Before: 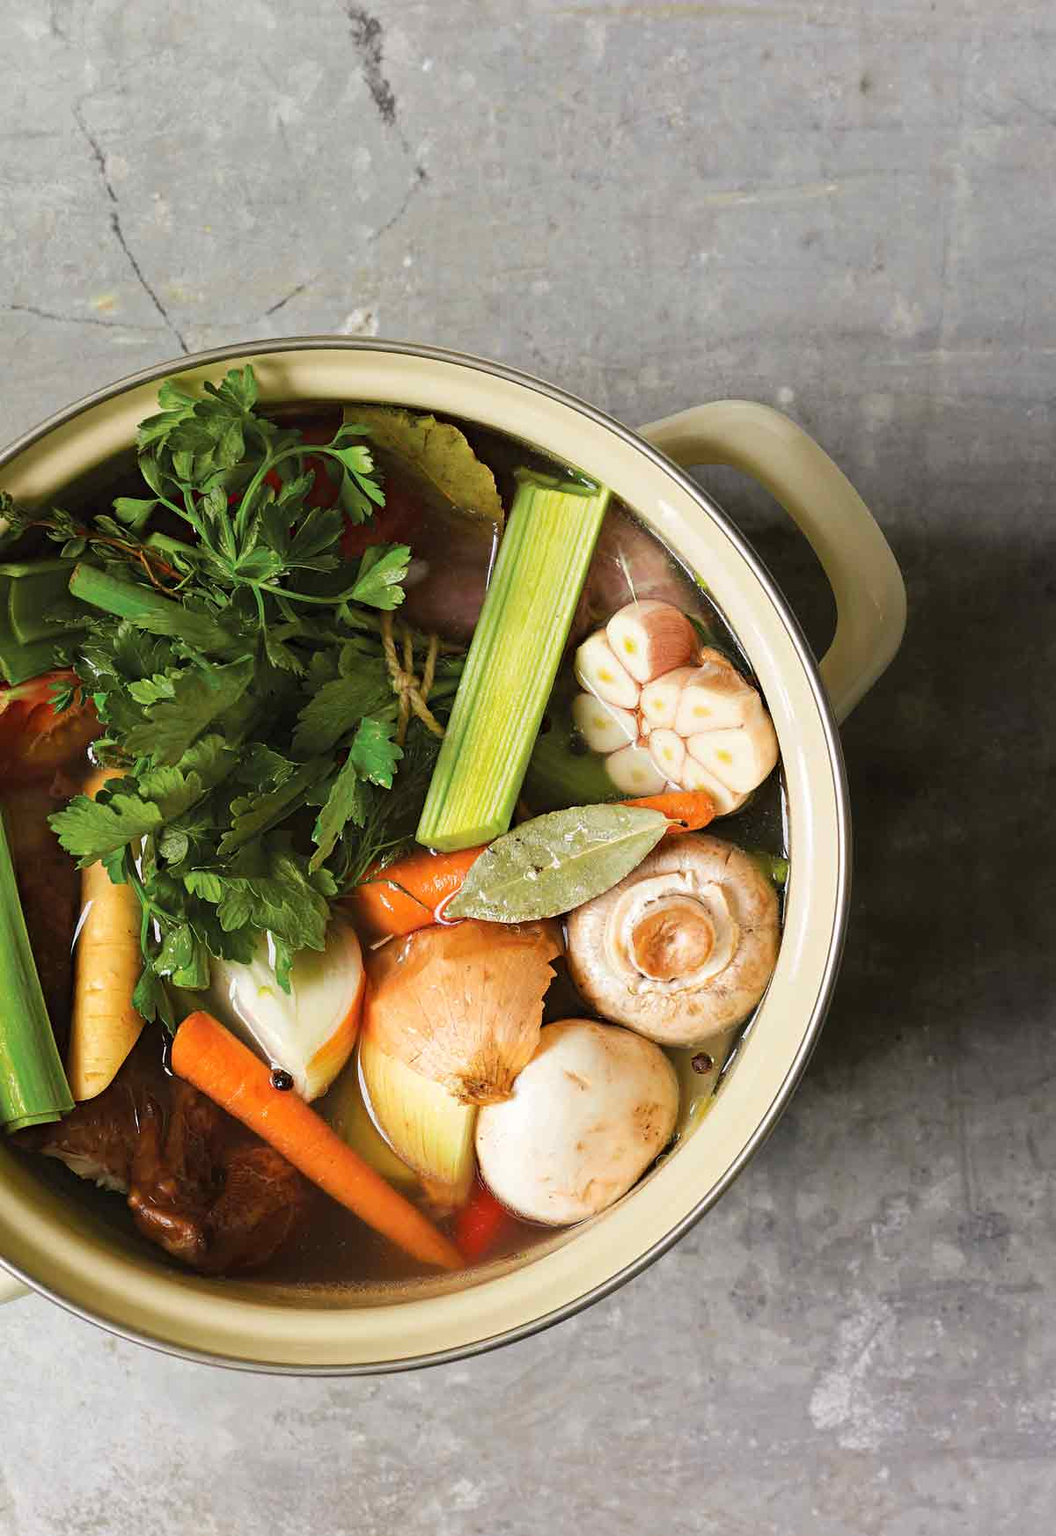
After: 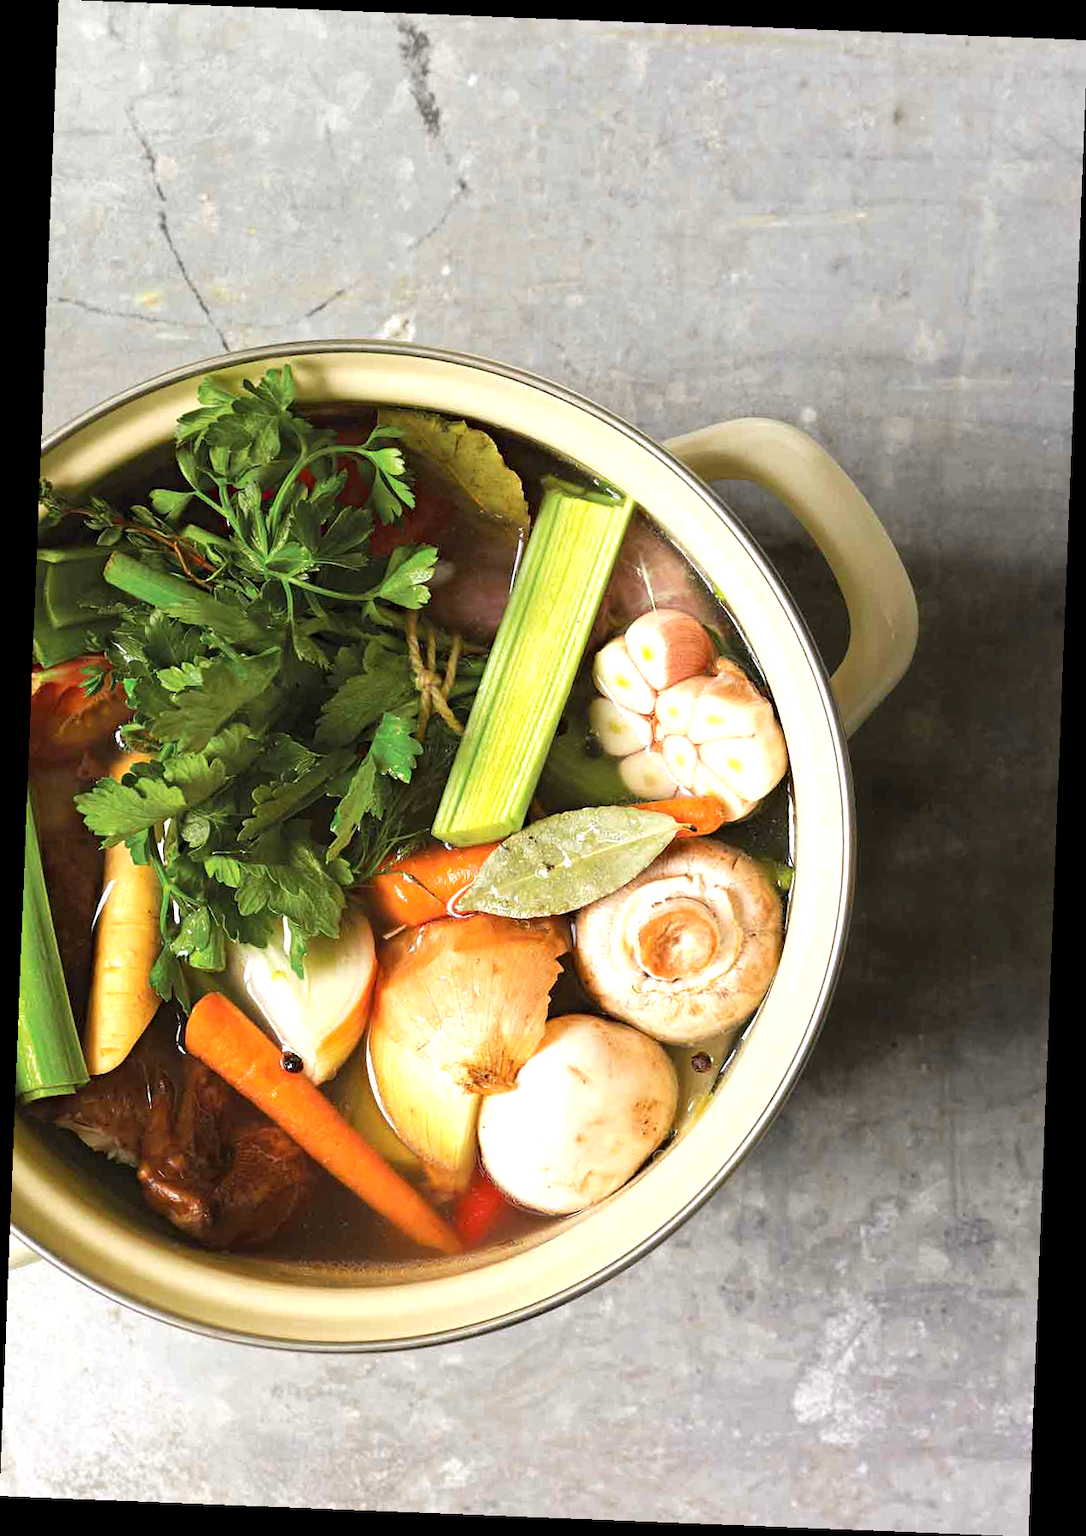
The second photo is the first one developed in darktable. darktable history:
exposure: exposure 0.559 EV, compensate highlight preservation false
rotate and perspective: rotation 2.27°, automatic cropping off
